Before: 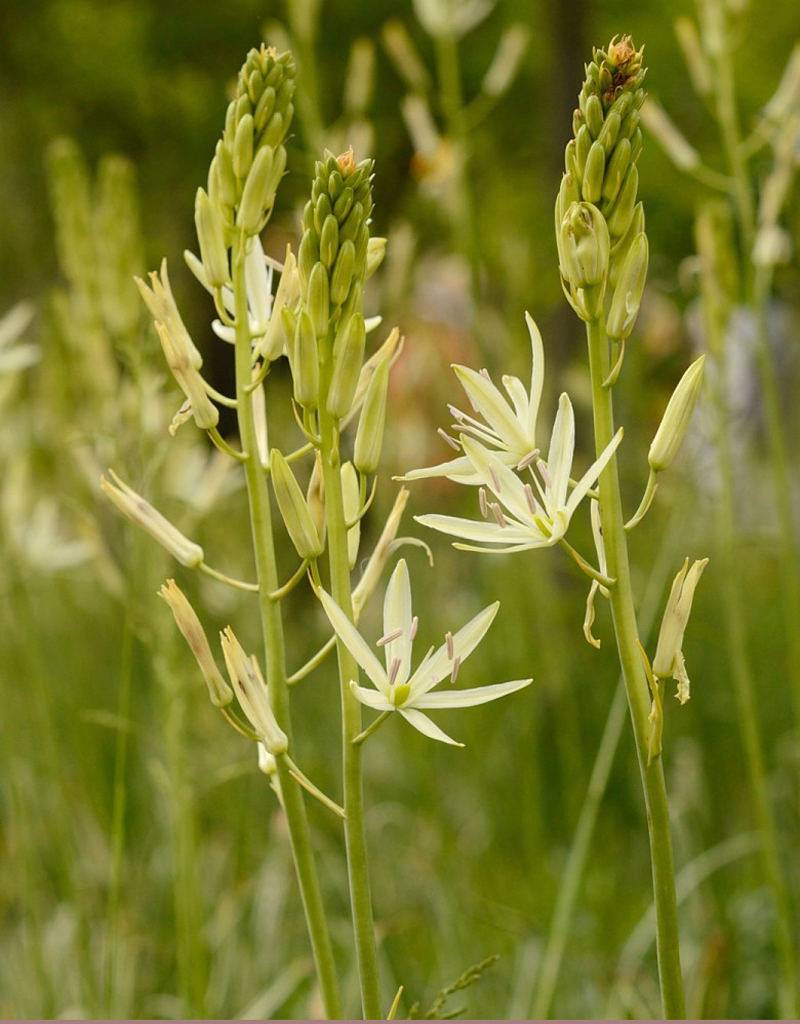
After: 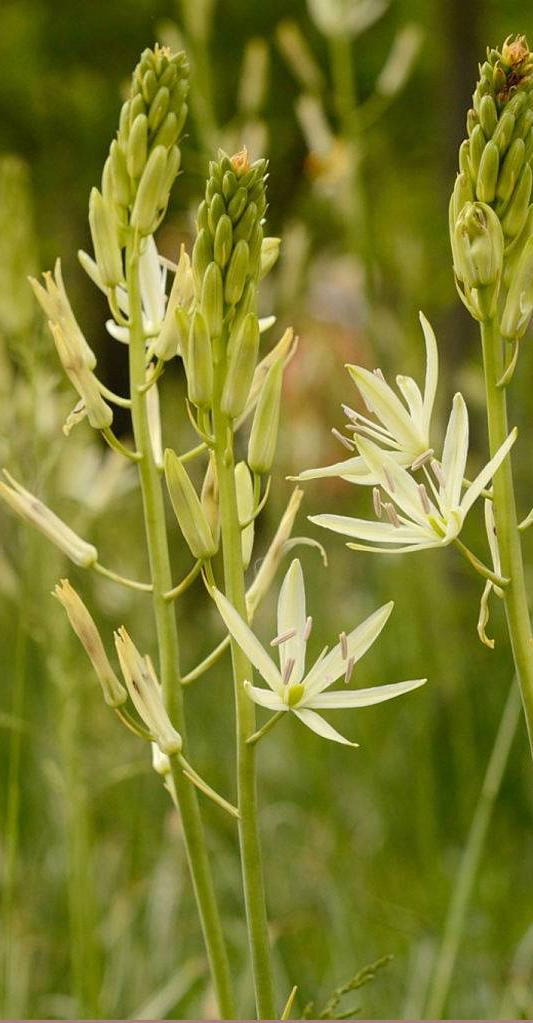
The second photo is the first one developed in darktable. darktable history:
crop and rotate: left 13.405%, right 19.941%
